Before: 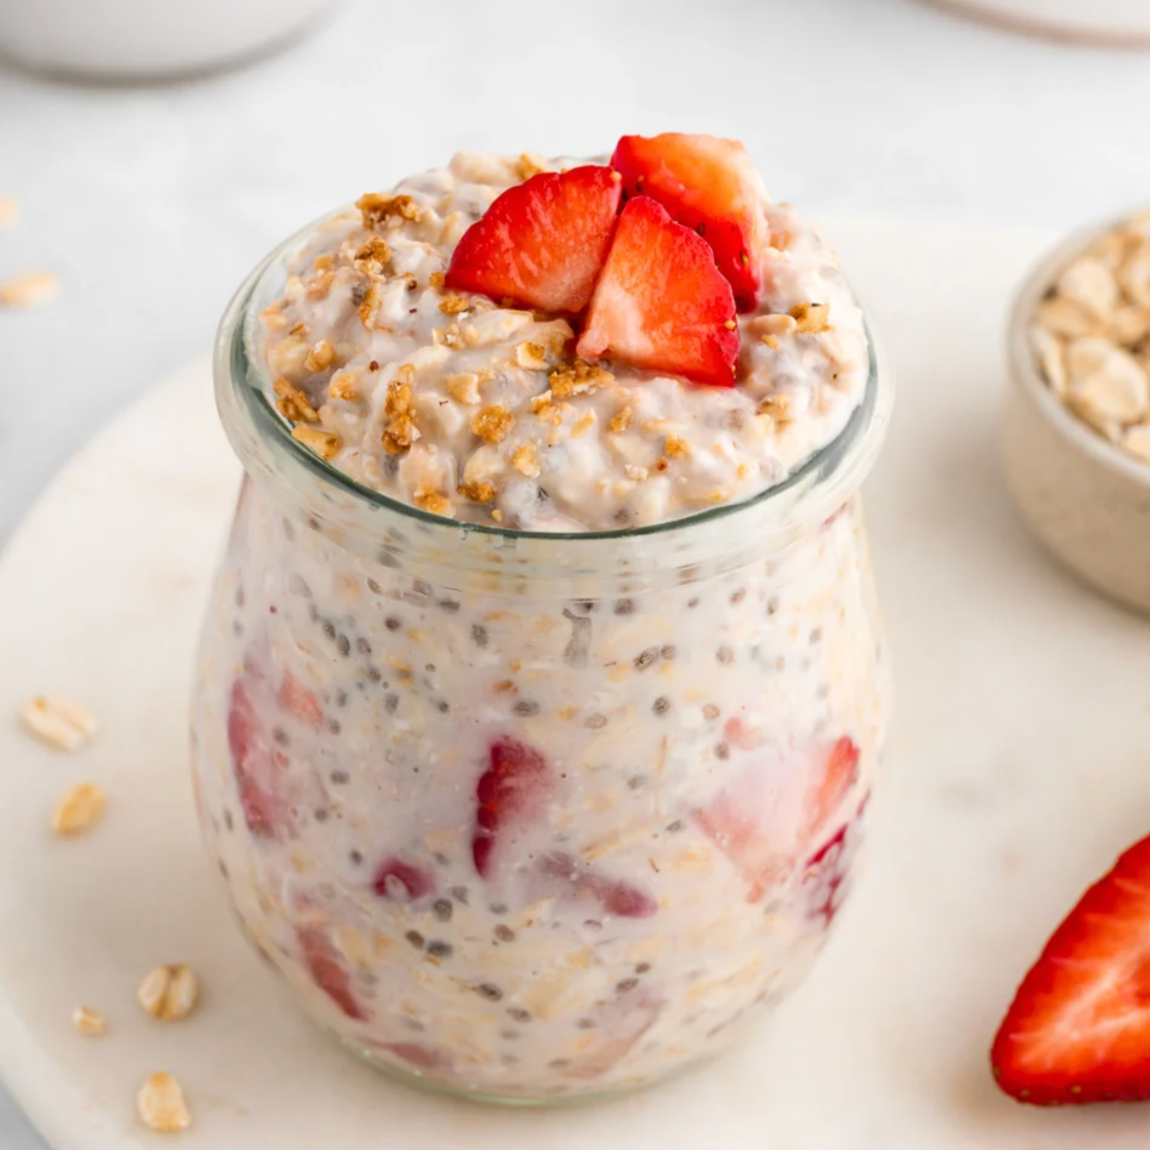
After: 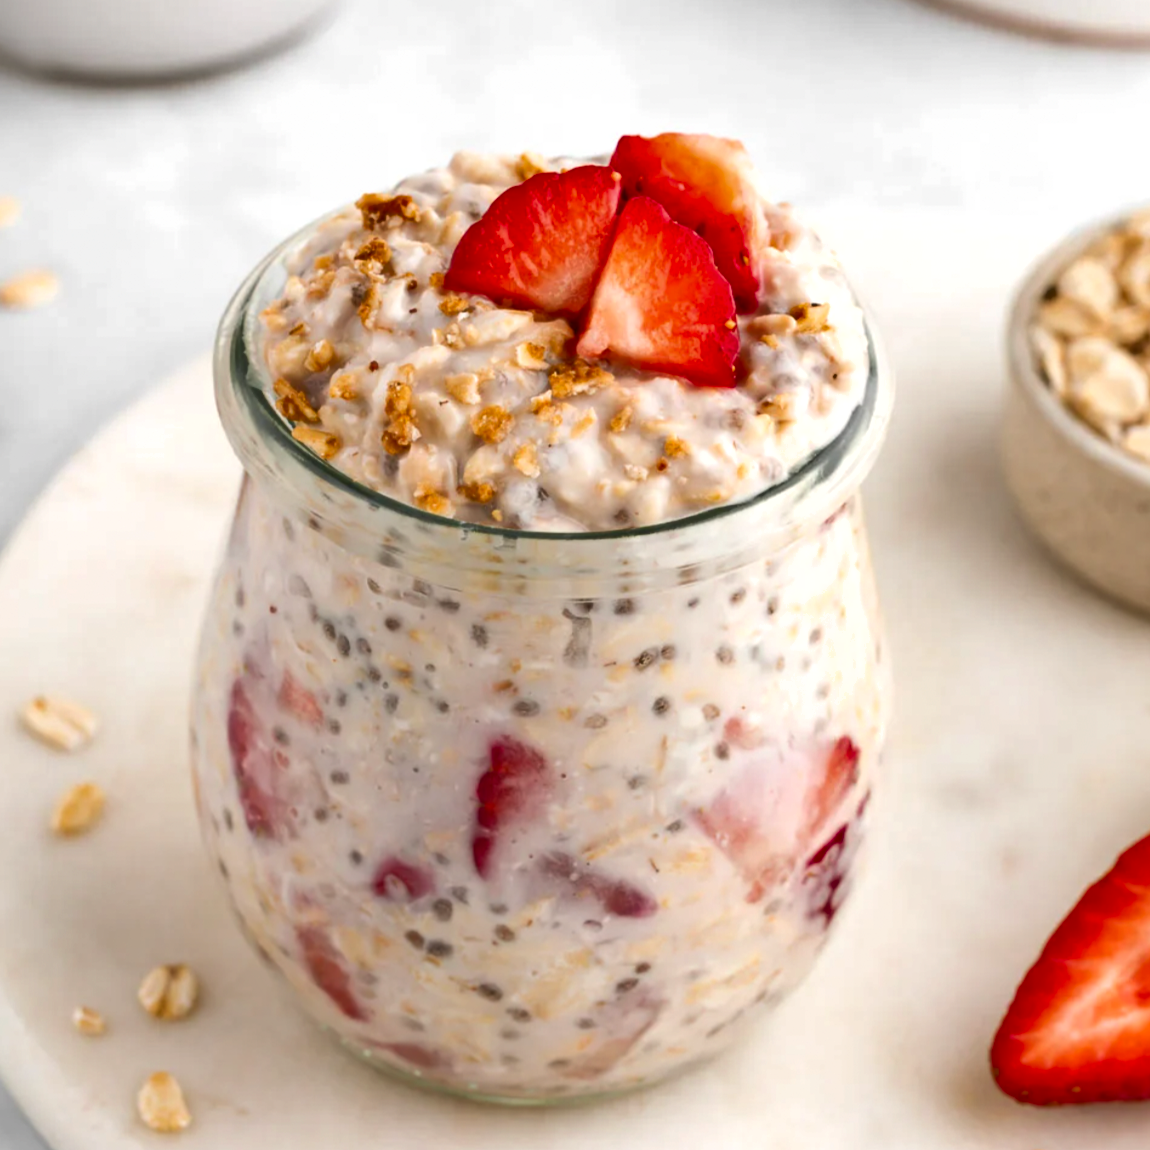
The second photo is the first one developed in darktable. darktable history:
exposure: exposure 0.202 EV, compensate exposure bias true, compensate highlight preservation false
shadows and highlights: soften with gaussian
